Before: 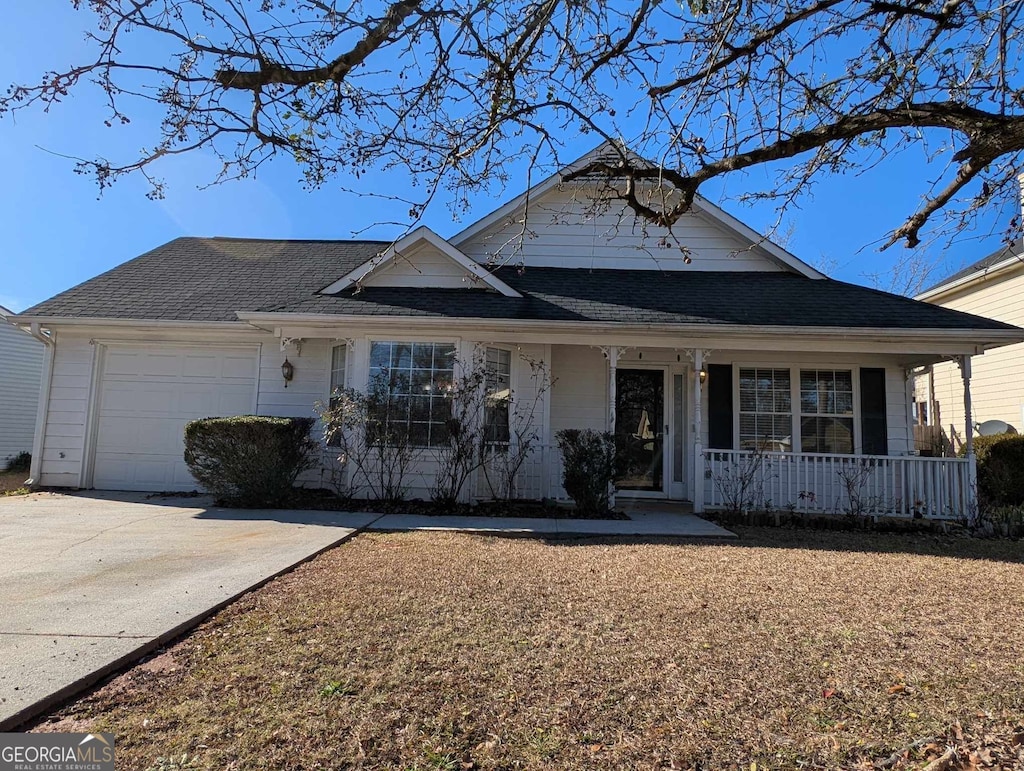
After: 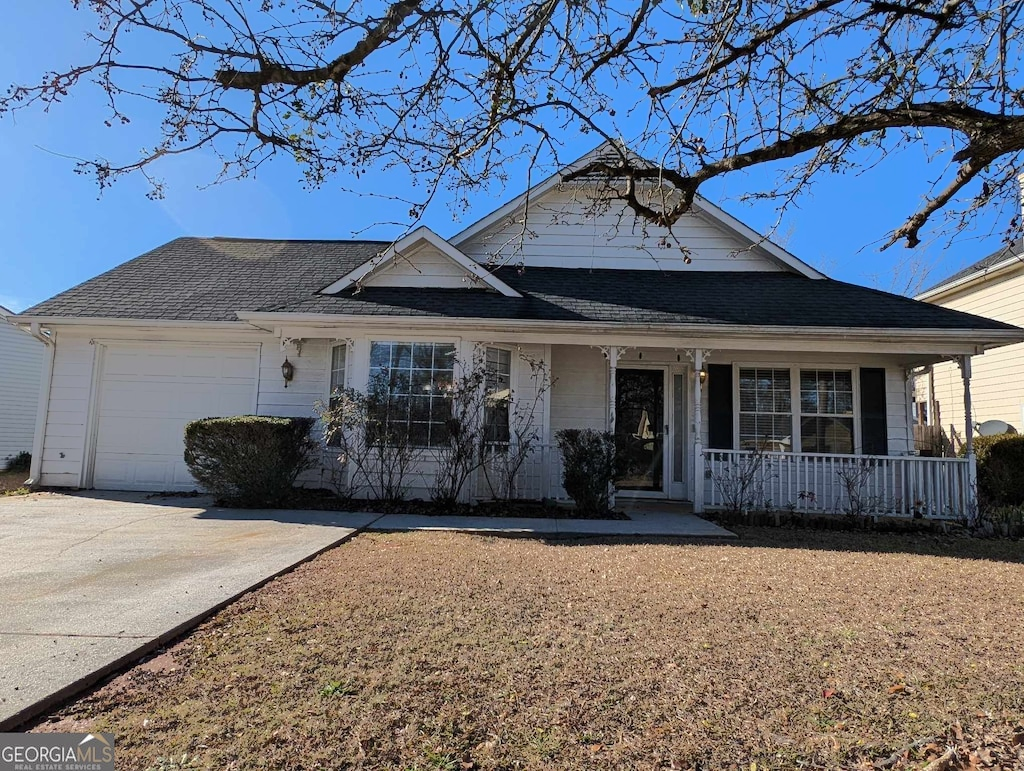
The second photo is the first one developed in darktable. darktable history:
tone equalizer: on, module defaults
tone curve: curves: ch0 [(0, 0) (0.003, 0.005) (0.011, 0.012) (0.025, 0.026) (0.044, 0.046) (0.069, 0.071) (0.1, 0.098) (0.136, 0.135) (0.177, 0.178) (0.224, 0.217) (0.277, 0.274) (0.335, 0.335) (0.399, 0.442) (0.468, 0.543) (0.543, 0.6) (0.623, 0.628) (0.709, 0.679) (0.801, 0.782) (0.898, 0.904) (1, 1)], color space Lab, independent channels
